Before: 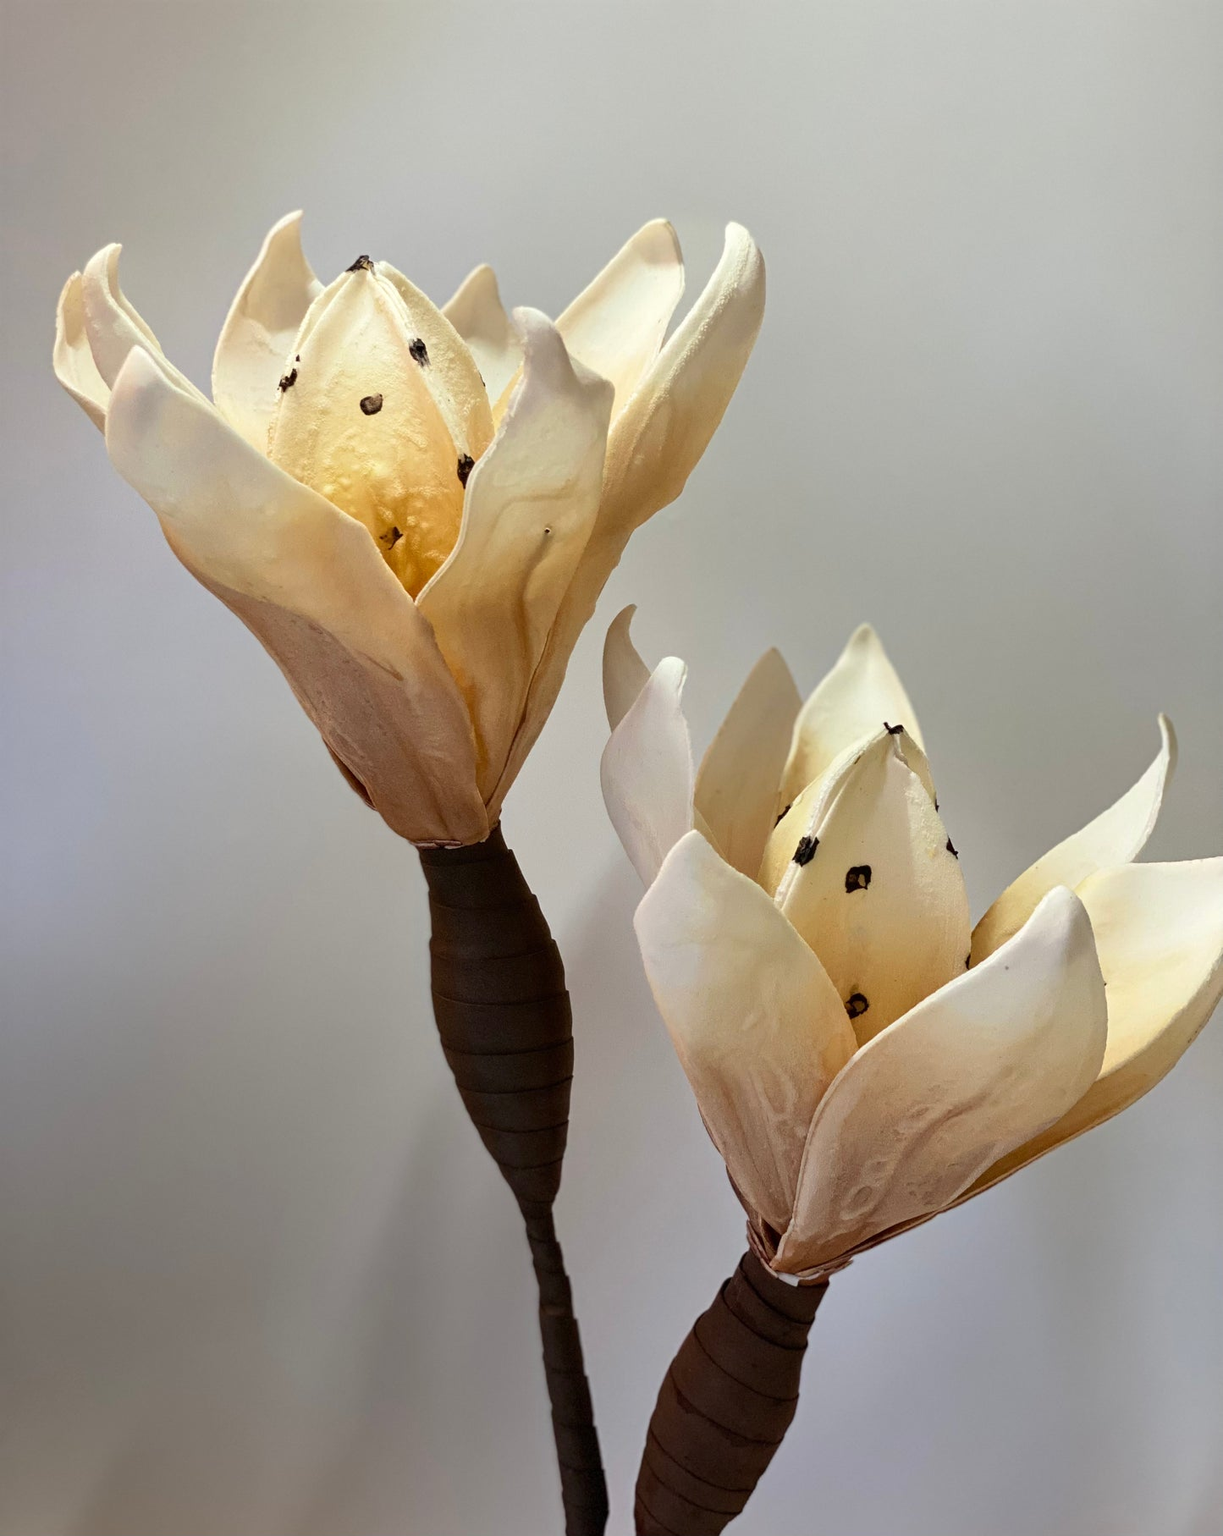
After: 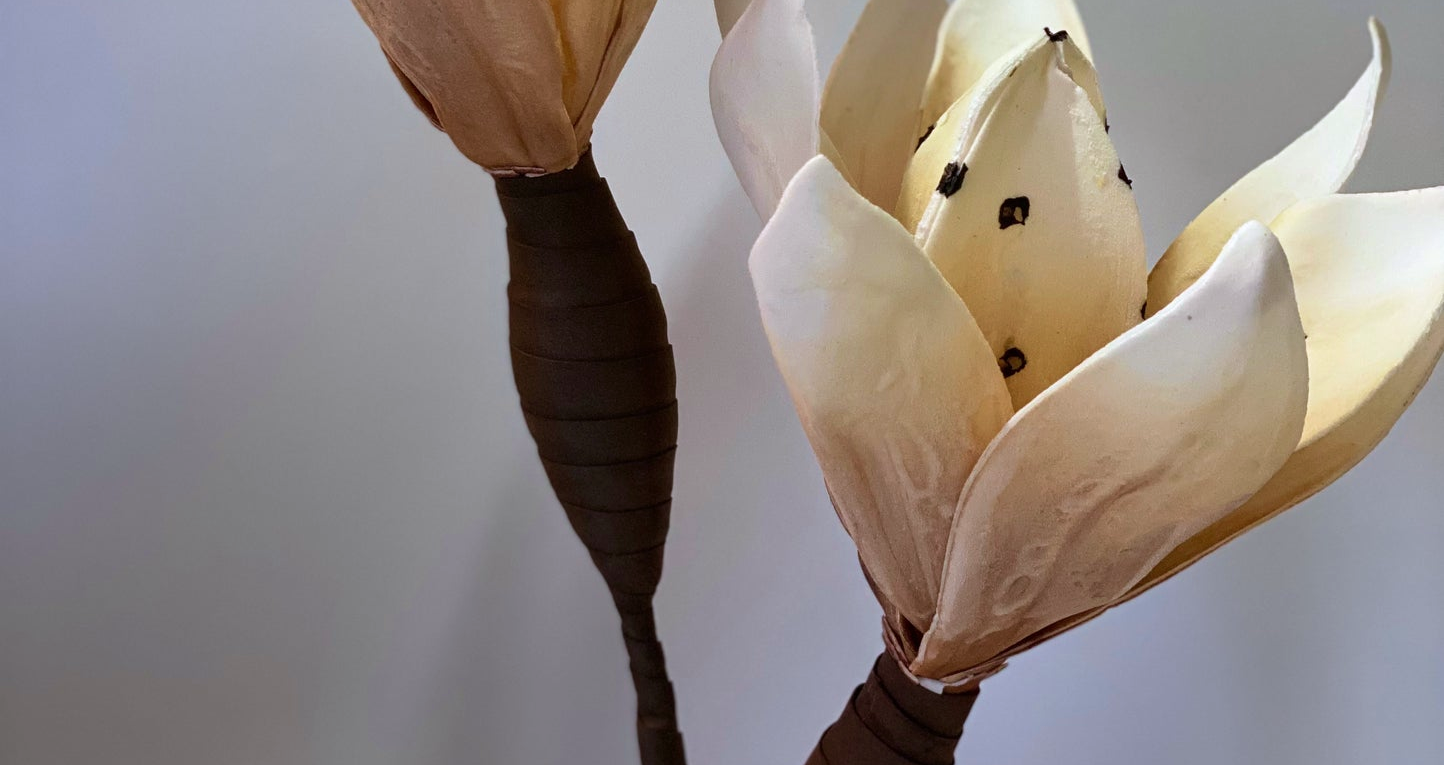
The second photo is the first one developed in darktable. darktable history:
base curve: curves: ch0 [(0, 0) (0.303, 0.277) (1, 1)]
color calibration: illuminant as shot in camera, x 0.358, y 0.373, temperature 4628.91 K
crop: top 45.551%, bottom 12.262%
velvia: strength 15%
